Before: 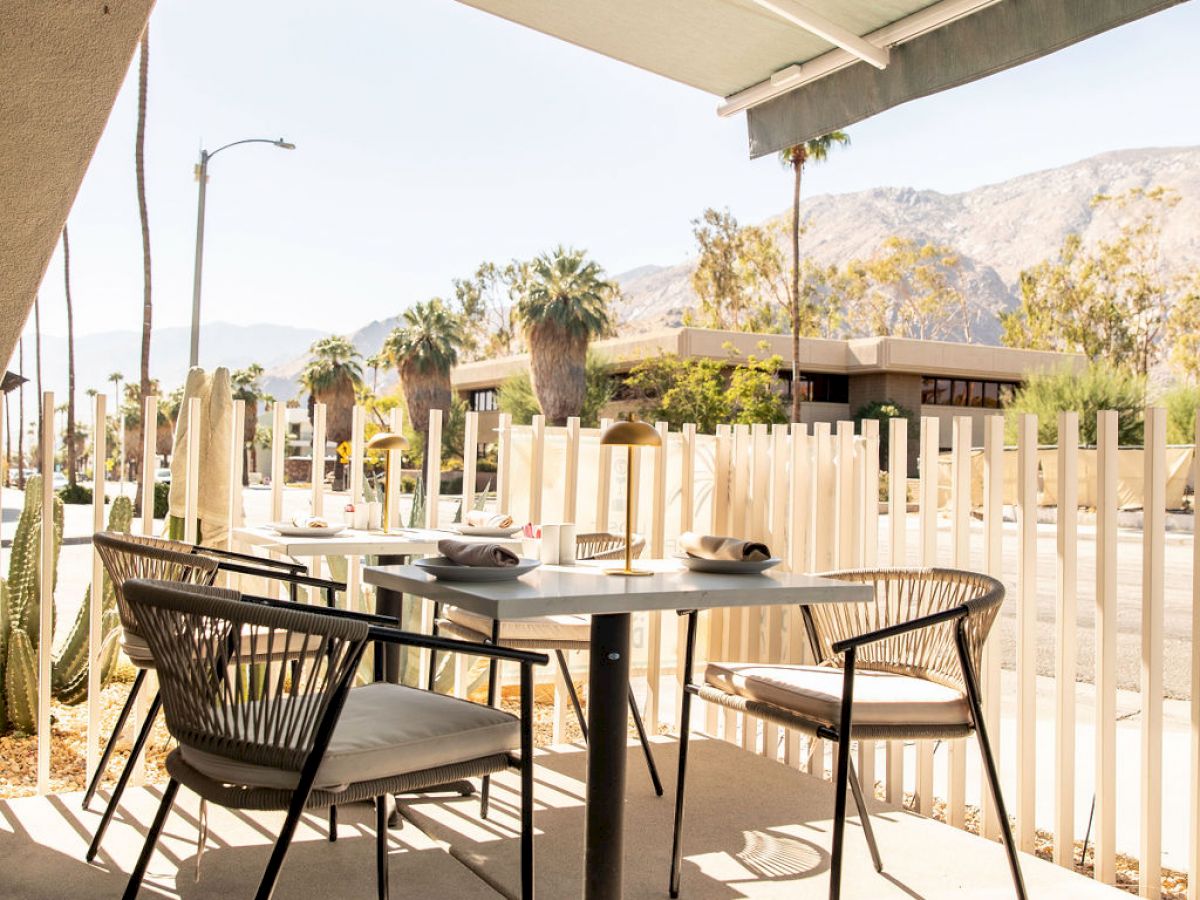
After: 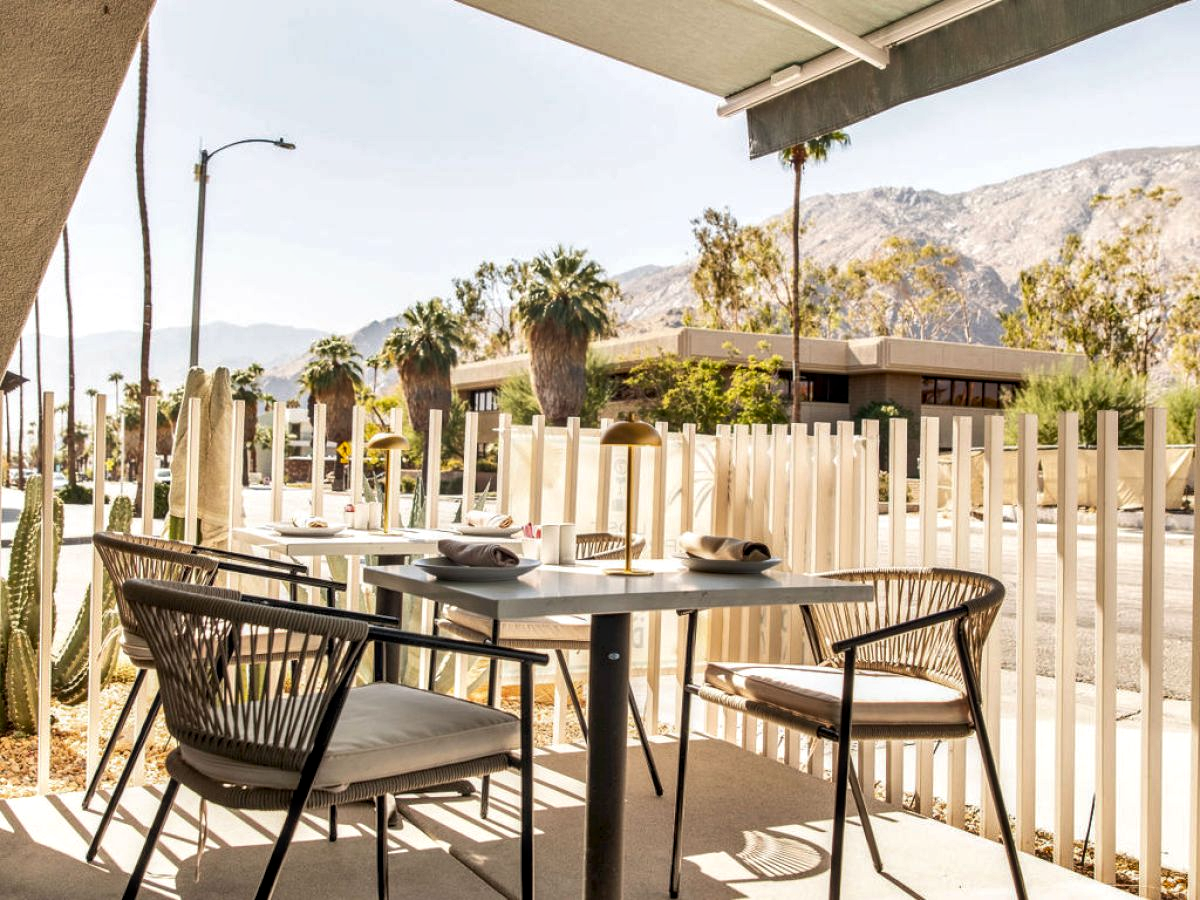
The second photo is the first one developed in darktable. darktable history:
shadows and highlights: low approximation 0.01, soften with gaussian
local contrast: on, module defaults
